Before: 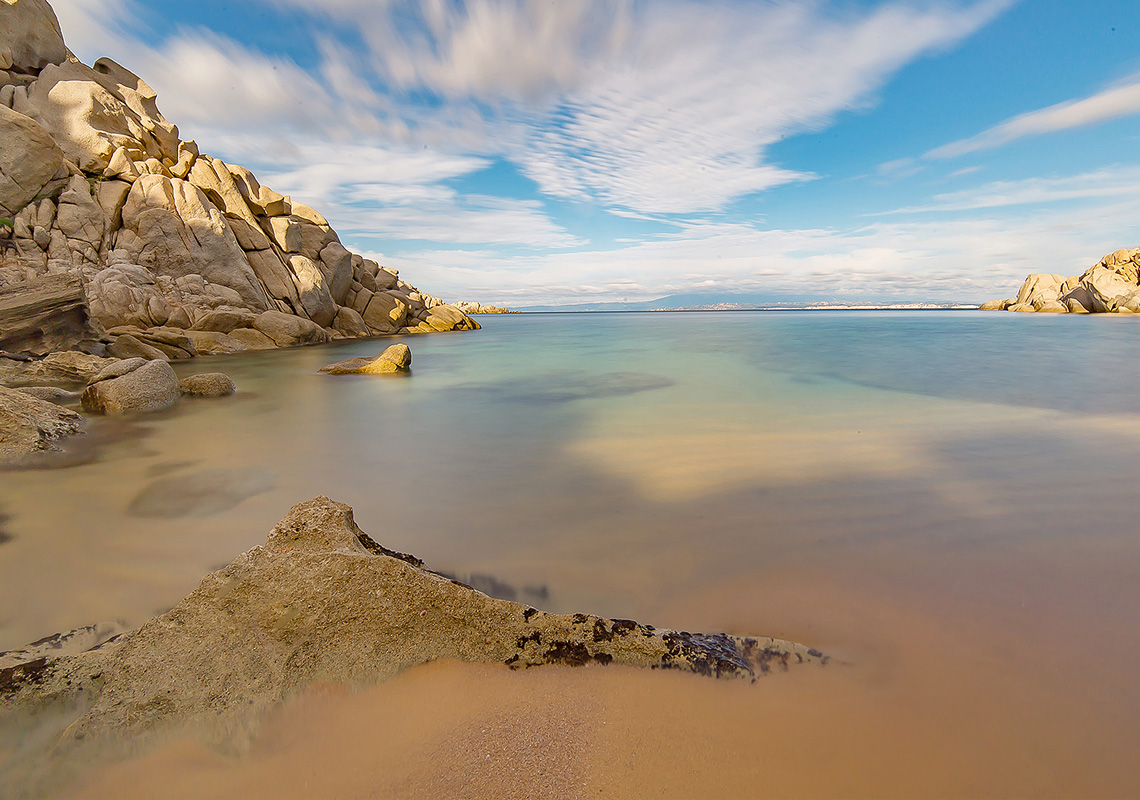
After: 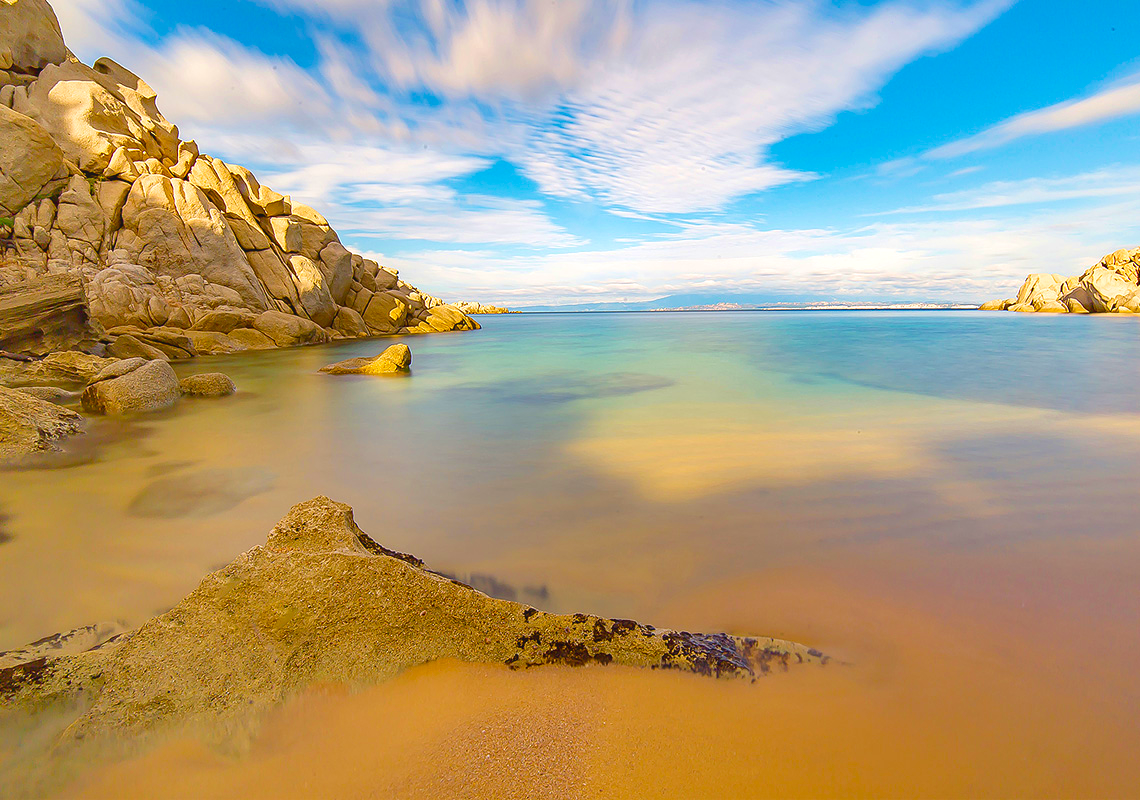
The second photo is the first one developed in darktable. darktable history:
velvia: strength 51%, mid-tones bias 0.51
contrast equalizer: y [[0.5, 0.488, 0.462, 0.461, 0.491, 0.5], [0.5 ×6], [0.5 ×6], [0 ×6], [0 ×6]]
exposure: exposure 0.3 EV, compensate highlight preservation false
